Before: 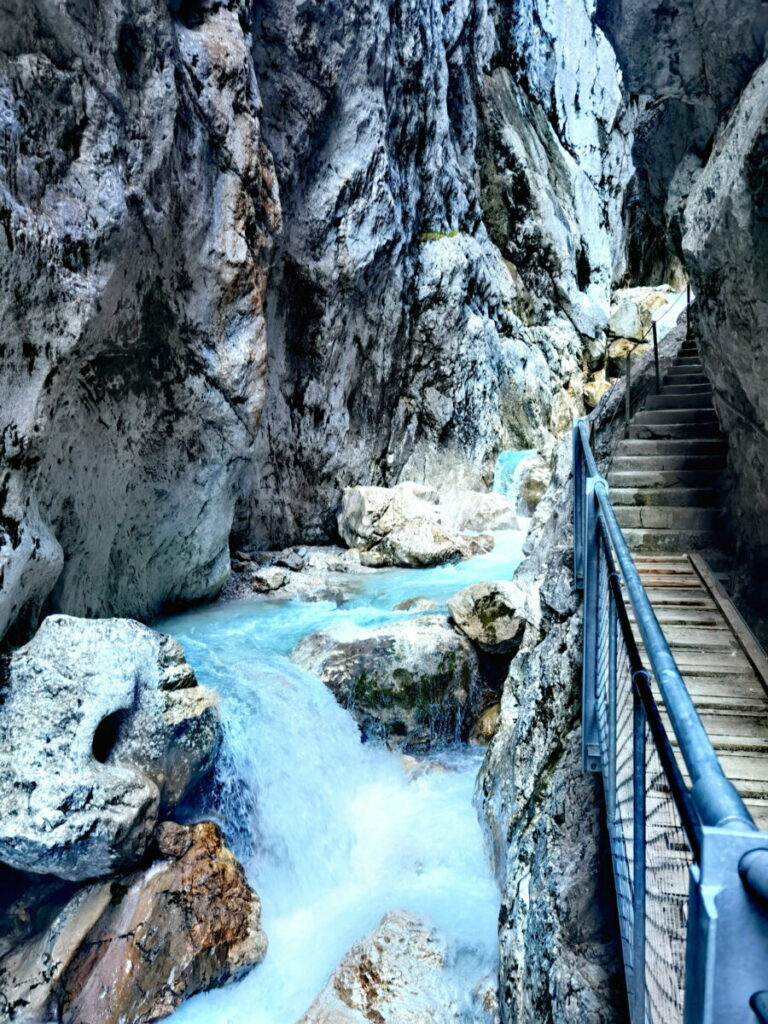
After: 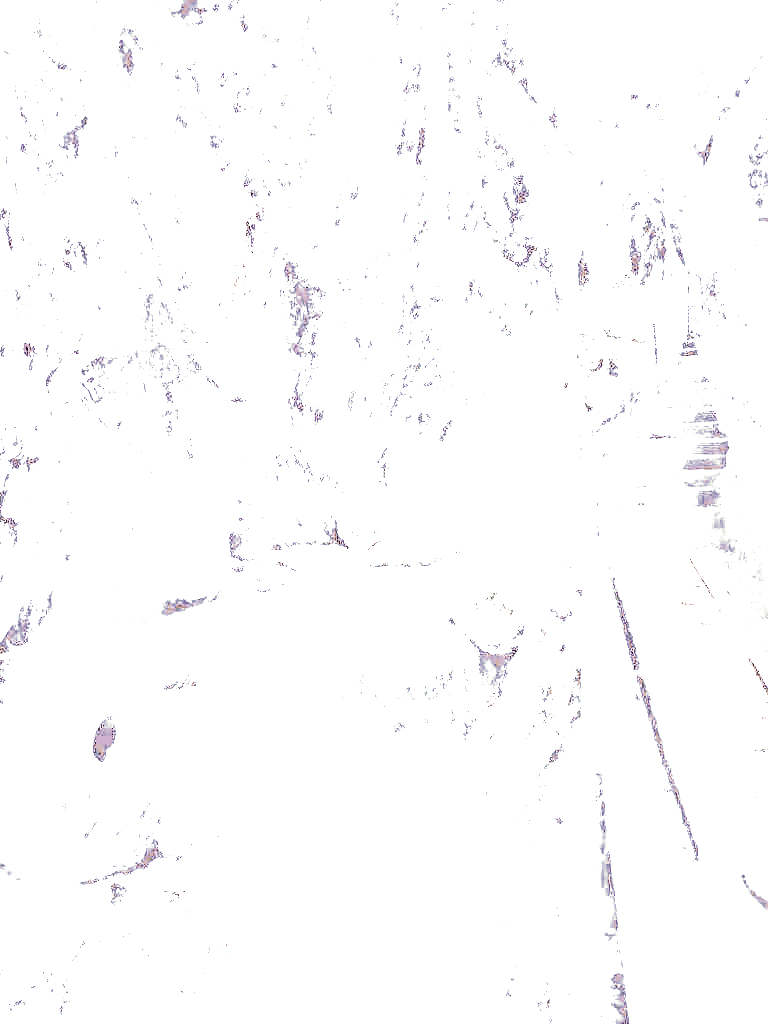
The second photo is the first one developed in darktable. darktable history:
tone equalizer: on, module defaults
exposure: exposure 8 EV, compensate highlight preservation false
color correction: saturation 0.3
filmic rgb: black relative exposure -7.65 EV, white relative exposure 4.56 EV, hardness 3.61
local contrast: detail 110%
white balance: red 8, blue 8
split-toning: shadows › hue 277.2°, shadows › saturation 0.74
